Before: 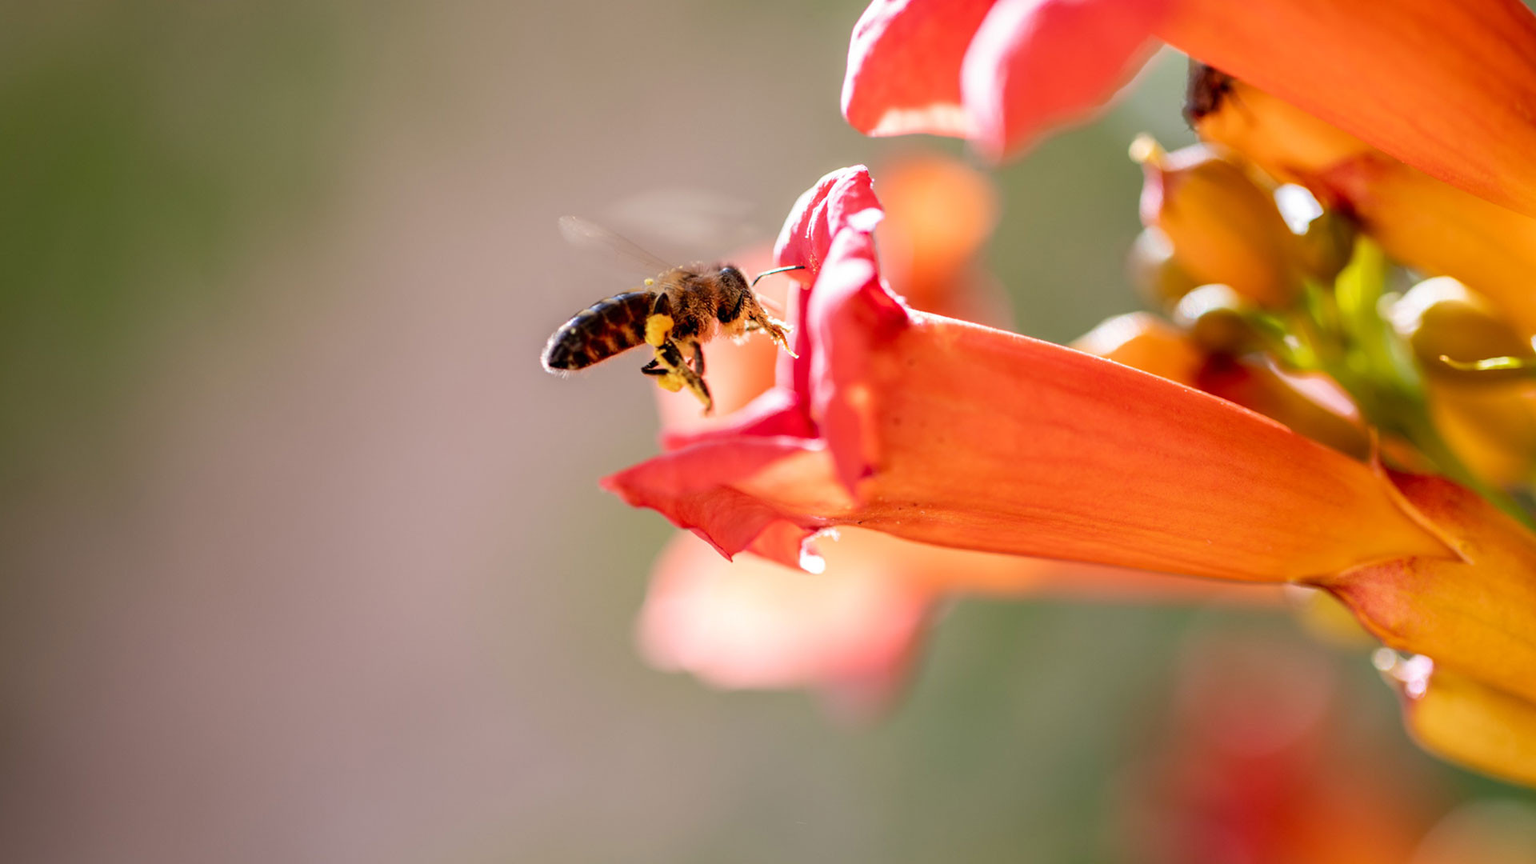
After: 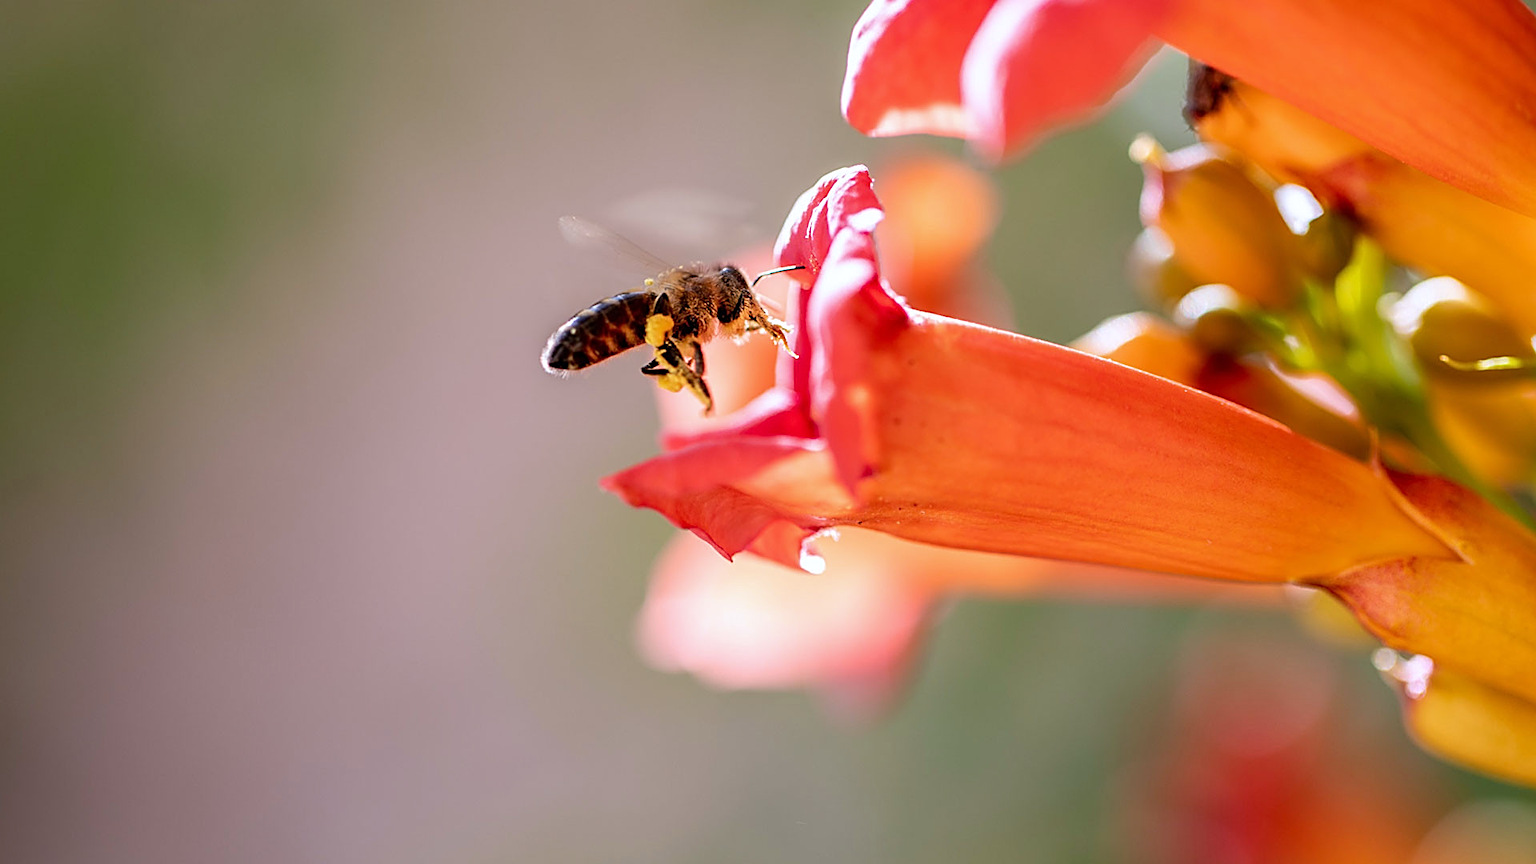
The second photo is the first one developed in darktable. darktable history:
sharpen: amount 0.75
white balance: red 0.984, blue 1.059
